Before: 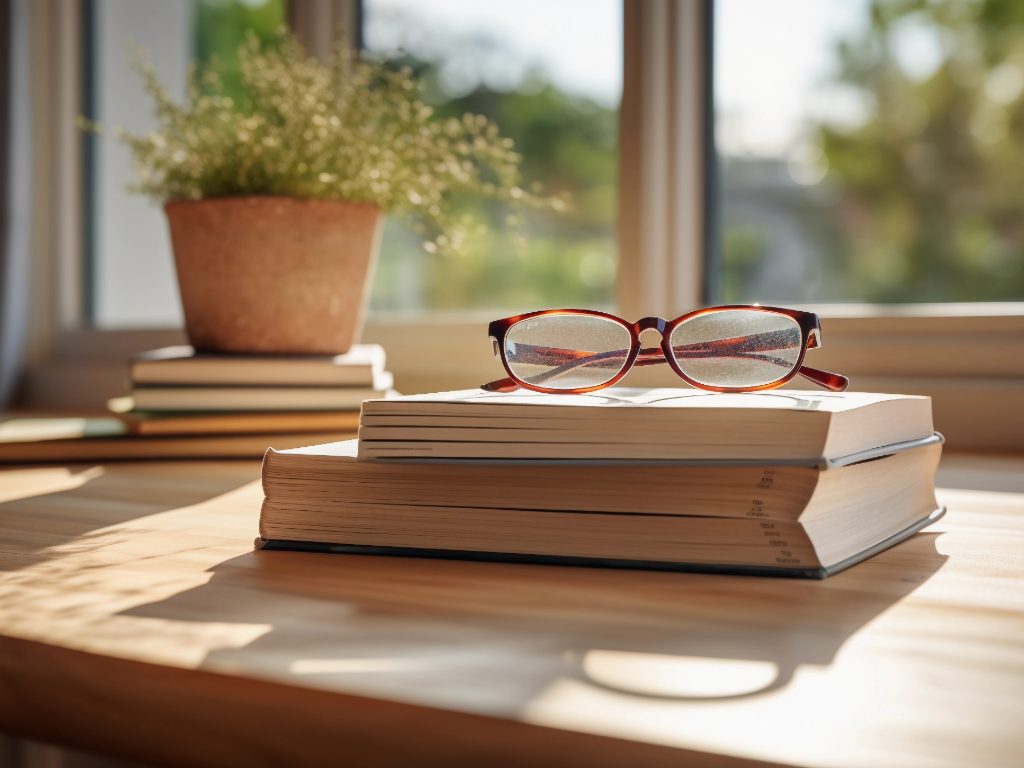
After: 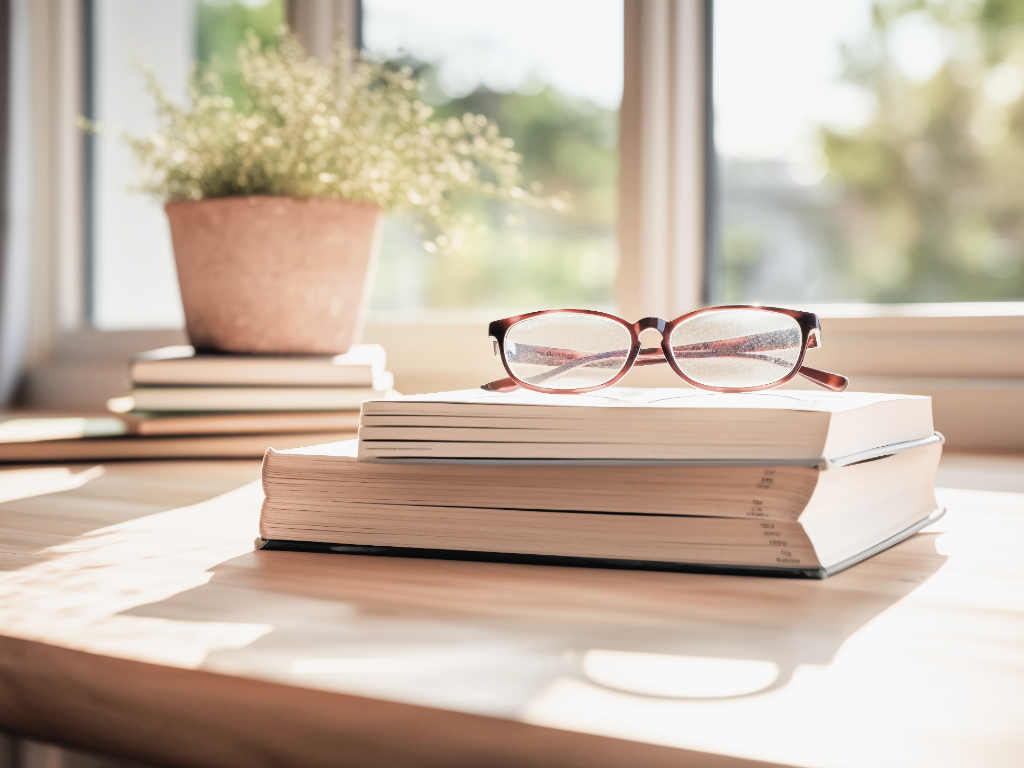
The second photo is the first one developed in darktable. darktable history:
filmic rgb: black relative exposure -5 EV, hardness 2.88, contrast 1.1, highlights saturation mix -20%
contrast brightness saturation: contrast -0.05, saturation -0.41
exposure: black level correction 0, exposure 1.741 EV, compensate exposure bias true, compensate highlight preservation false
